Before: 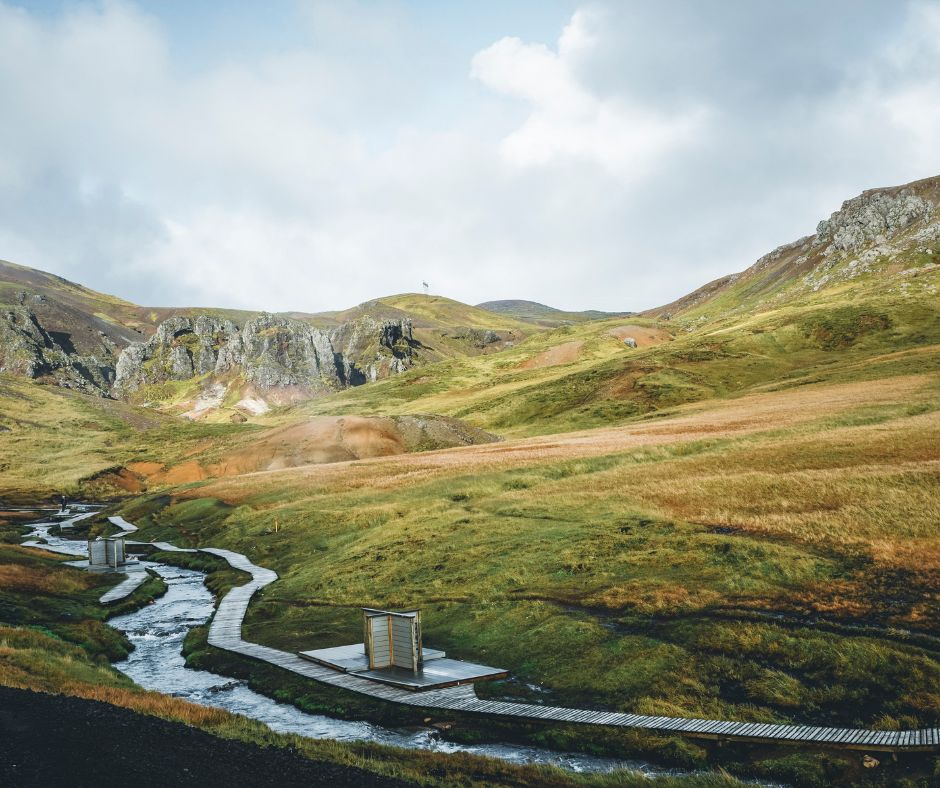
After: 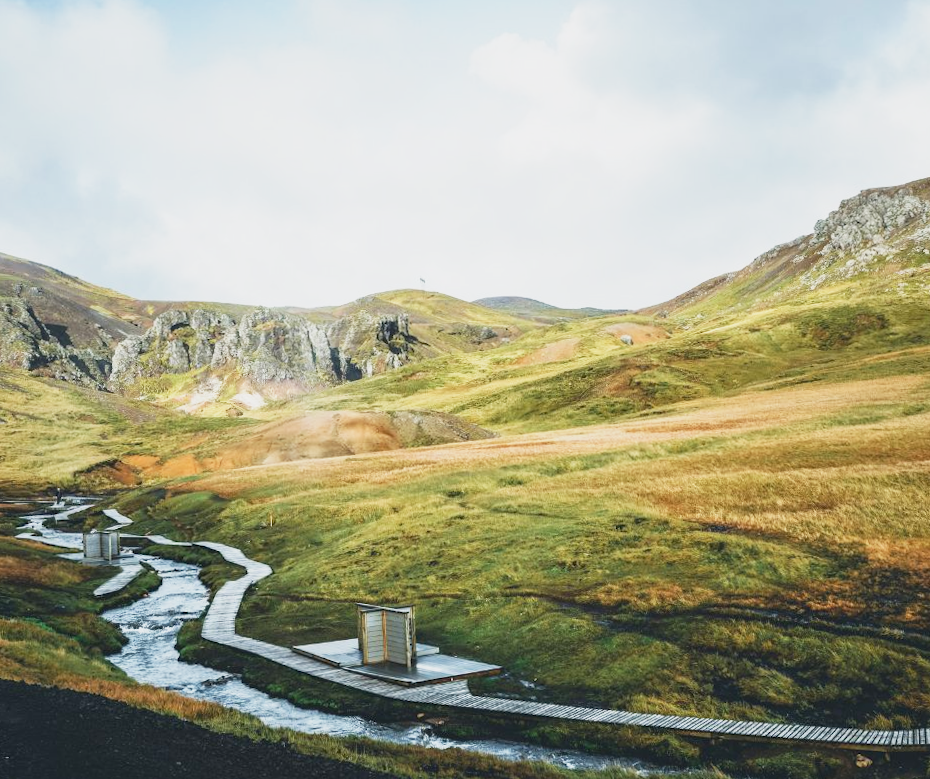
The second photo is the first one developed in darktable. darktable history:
crop and rotate: angle -0.5°
white balance: emerald 1
base curve: curves: ch0 [(0, 0) (0.088, 0.125) (0.176, 0.251) (0.354, 0.501) (0.613, 0.749) (1, 0.877)], preserve colors none
